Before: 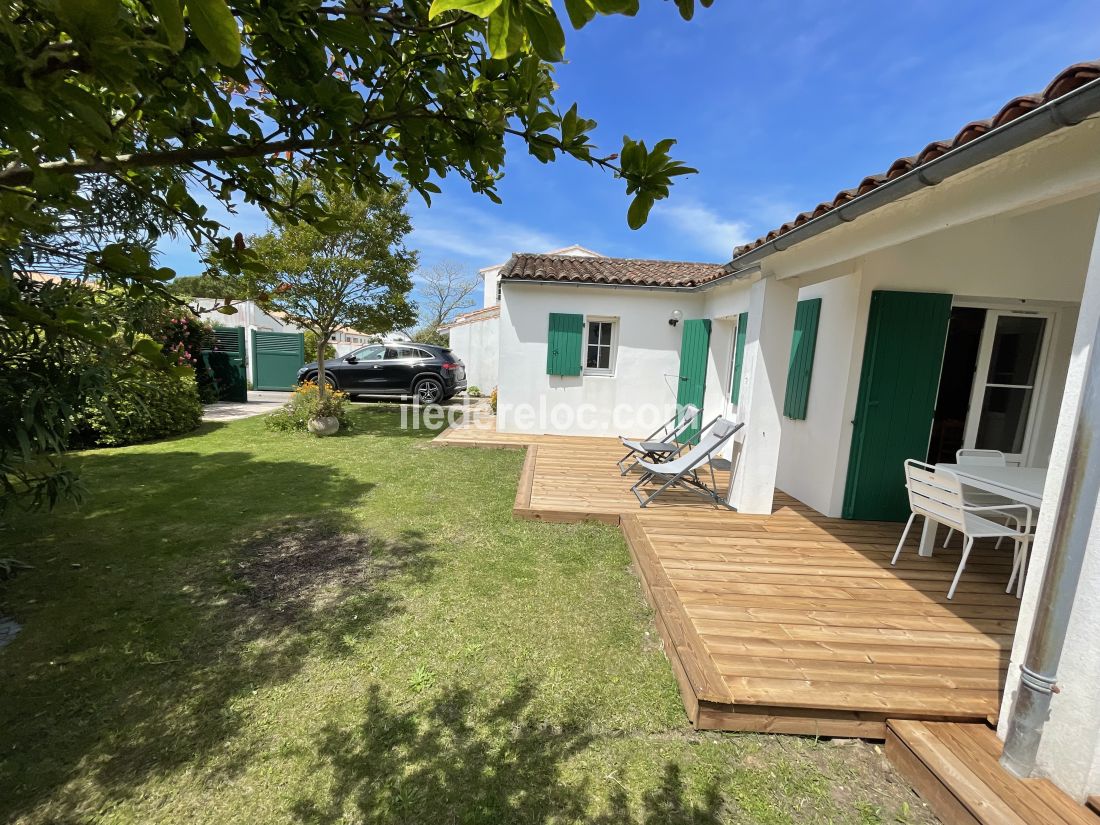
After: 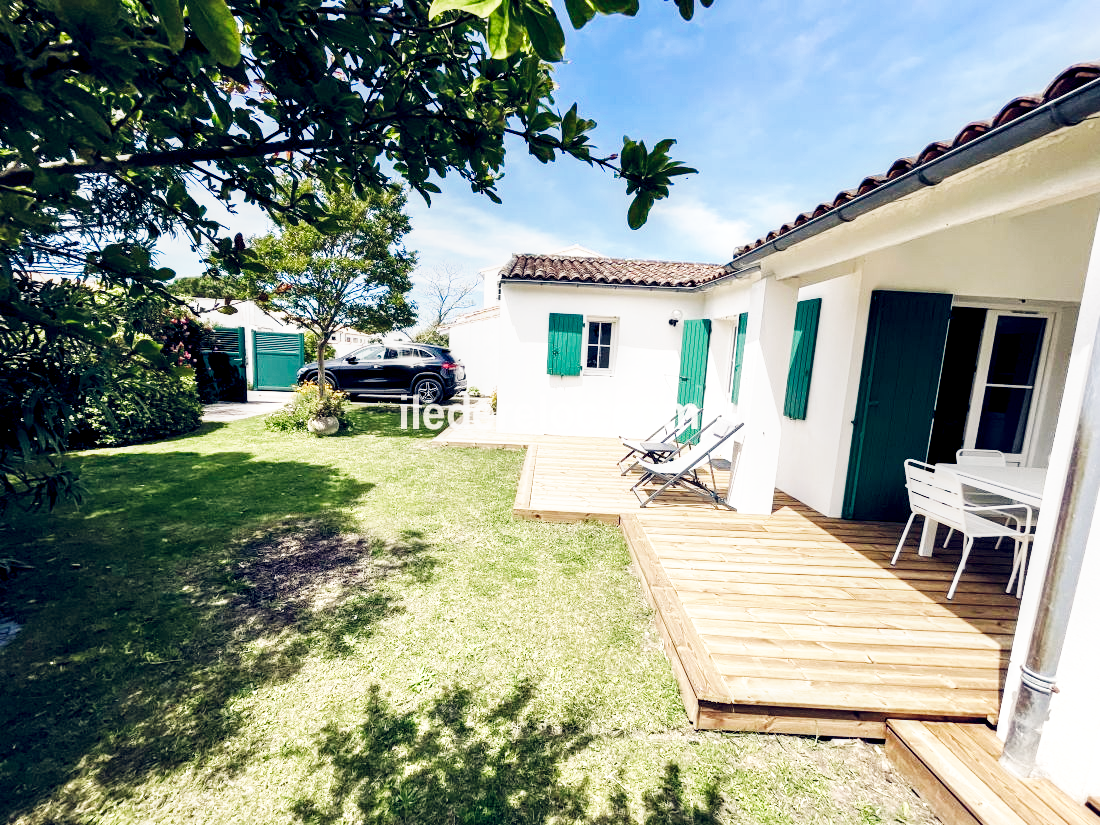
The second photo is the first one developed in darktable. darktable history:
base curve: curves: ch0 [(0, 0) (0.007, 0.004) (0.027, 0.03) (0.046, 0.07) (0.207, 0.54) (0.442, 0.872) (0.673, 0.972) (1, 1)], preserve colors none
color zones: curves: ch1 [(0.113, 0.438) (0.75, 0.5)]; ch2 [(0.12, 0.526) (0.75, 0.5)]
local contrast: shadows 94%
color balance rgb: highlights gain › chroma 2.94%, highlights gain › hue 60.57°, global offset › chroma 0.25%, global offset › hue 256.52°, perceptual saturation grading › global saturation 20%, perceptual saturation grading › highlights -50%, perceptual saturation grading › shadows 30%, contrast 15%
